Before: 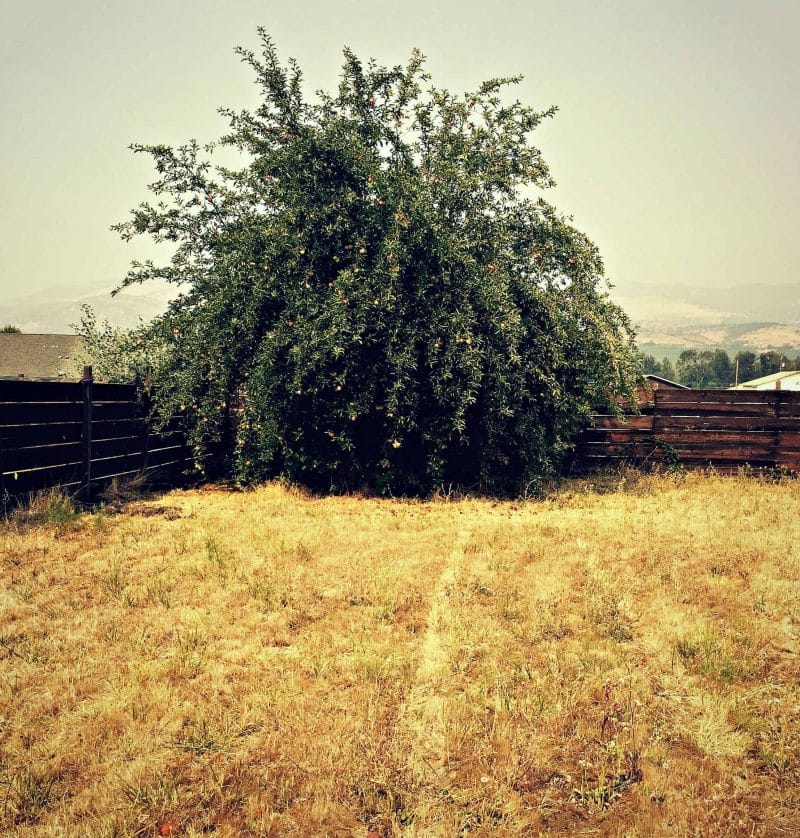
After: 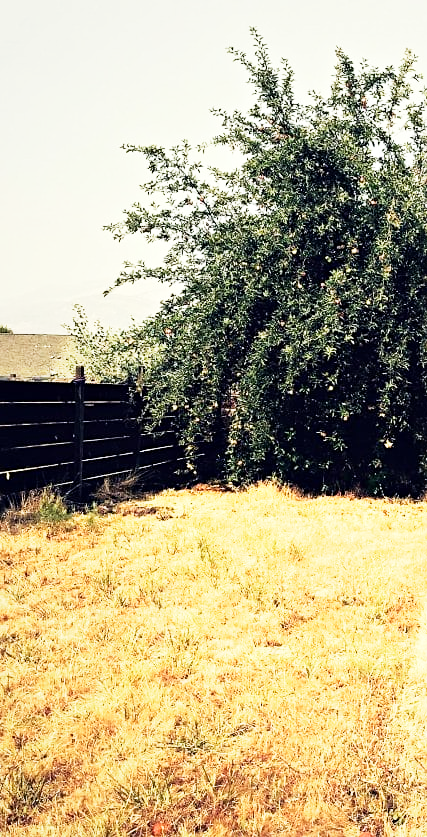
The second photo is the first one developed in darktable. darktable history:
crop: left 1.037%, right 45.546%, bottom 0.082%
base curve: curves: ch0 [(0, 0) (0.088, 0.125) (0.176, 0.251) (0.354, 0.501) (0.613, 0.749) (1, 0.877)], preserve colors none
sharpen: amount 0.215
tone equalizer: -8 EV -0.789 EV, -7 EV -0.703 EV, -6 EV -0.609 EV, -5 EV -0.404 EV, -3 EV 0.396 EV, -2 EV 0.6 EV, -1 EV 0.675 EV, +0 EV 0.78 EV
contrast brightness saturation: contrast 0.103, brightness 0.018, saturation 0.016
